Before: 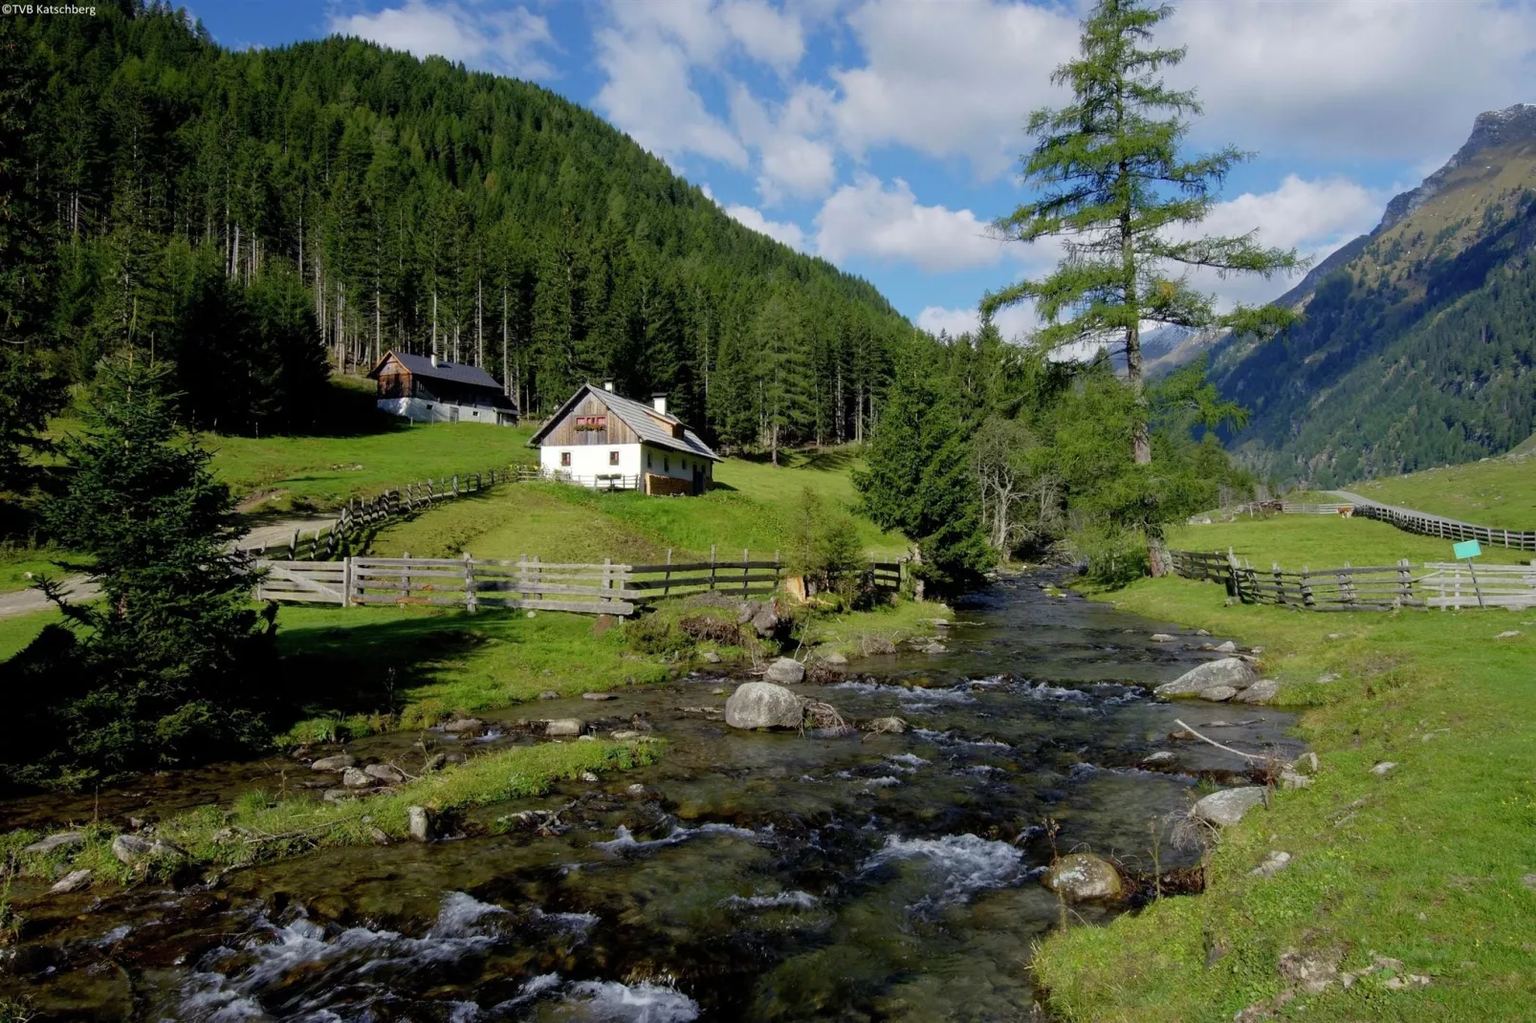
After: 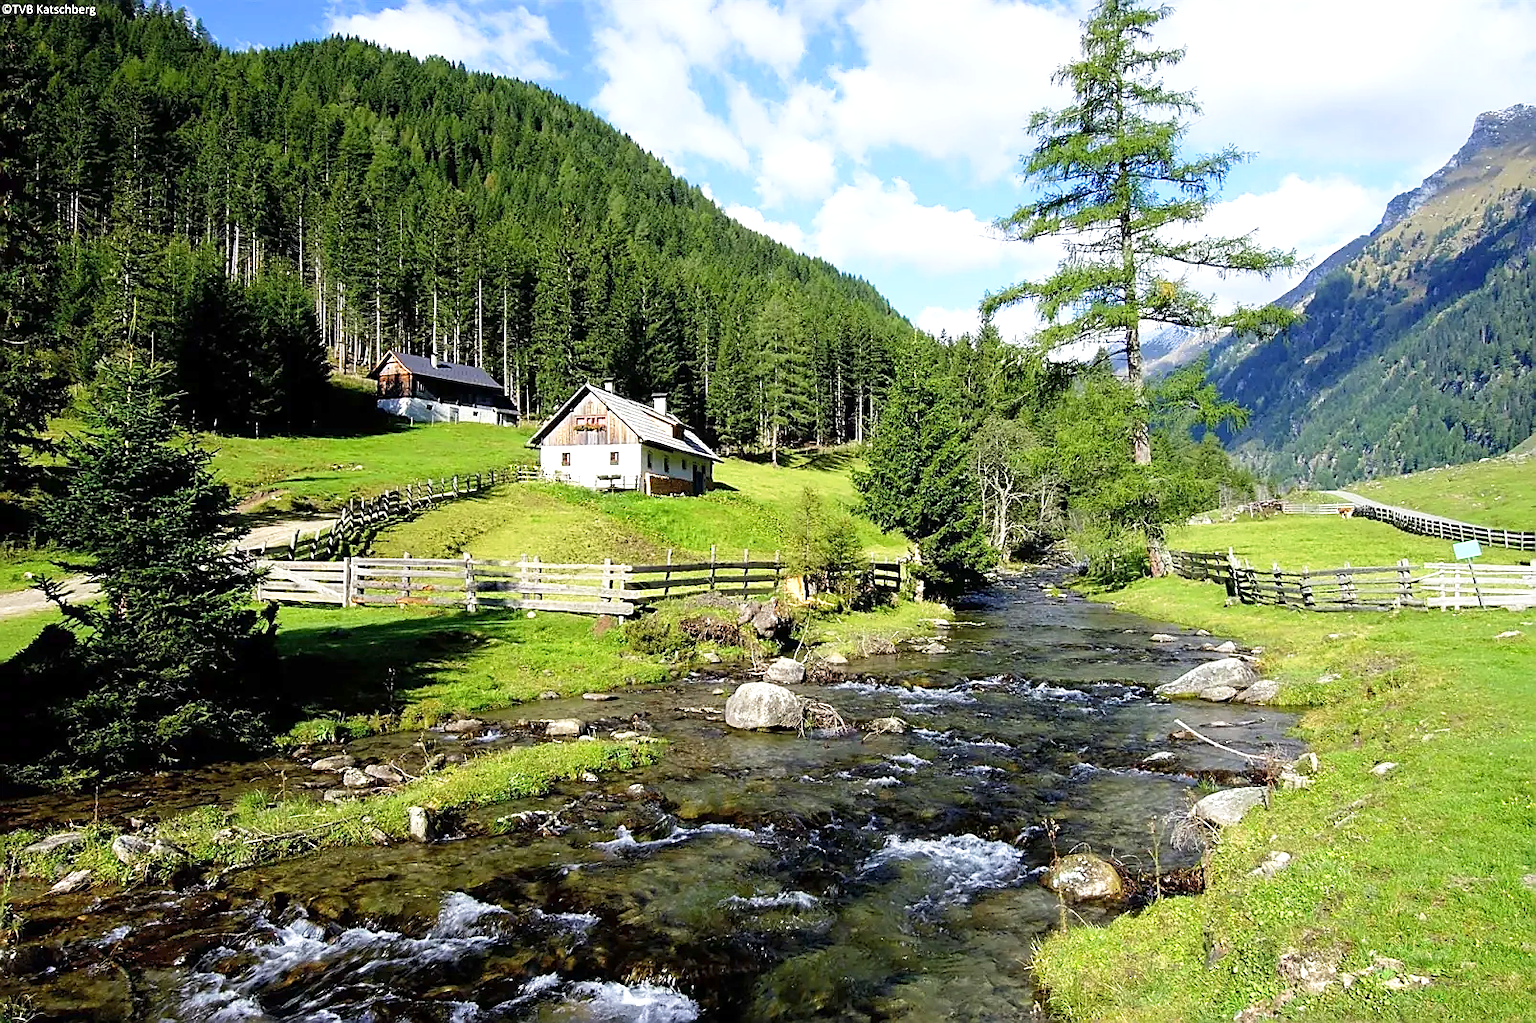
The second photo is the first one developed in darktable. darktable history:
sharpen: radius 1.428, amount 1.268, threshold 0.765
exposure: exposure 1.06 EV, compensate exposure bias true, compensate highlight preservation false
tone curve: curves: ch0 [(0, 0) (0.003, 0.003) (0.011, 0.012) (0.025, 0.027) (0.044, 0.048) (0.069, 0.075) (0.1, 0.108) (0.136, 0.147) (0.177, 0.192) (0.224, 0.243) (0.277, 0.3) (0.335, 0.363) (0.399, 0.433) (0.468, 0.508) (0.543, 0.589) (0.623, 0.676) (0.709, 0.769) (0.801, 0.868) (0.898, 0.949) (1, 1)], preserve colors none
